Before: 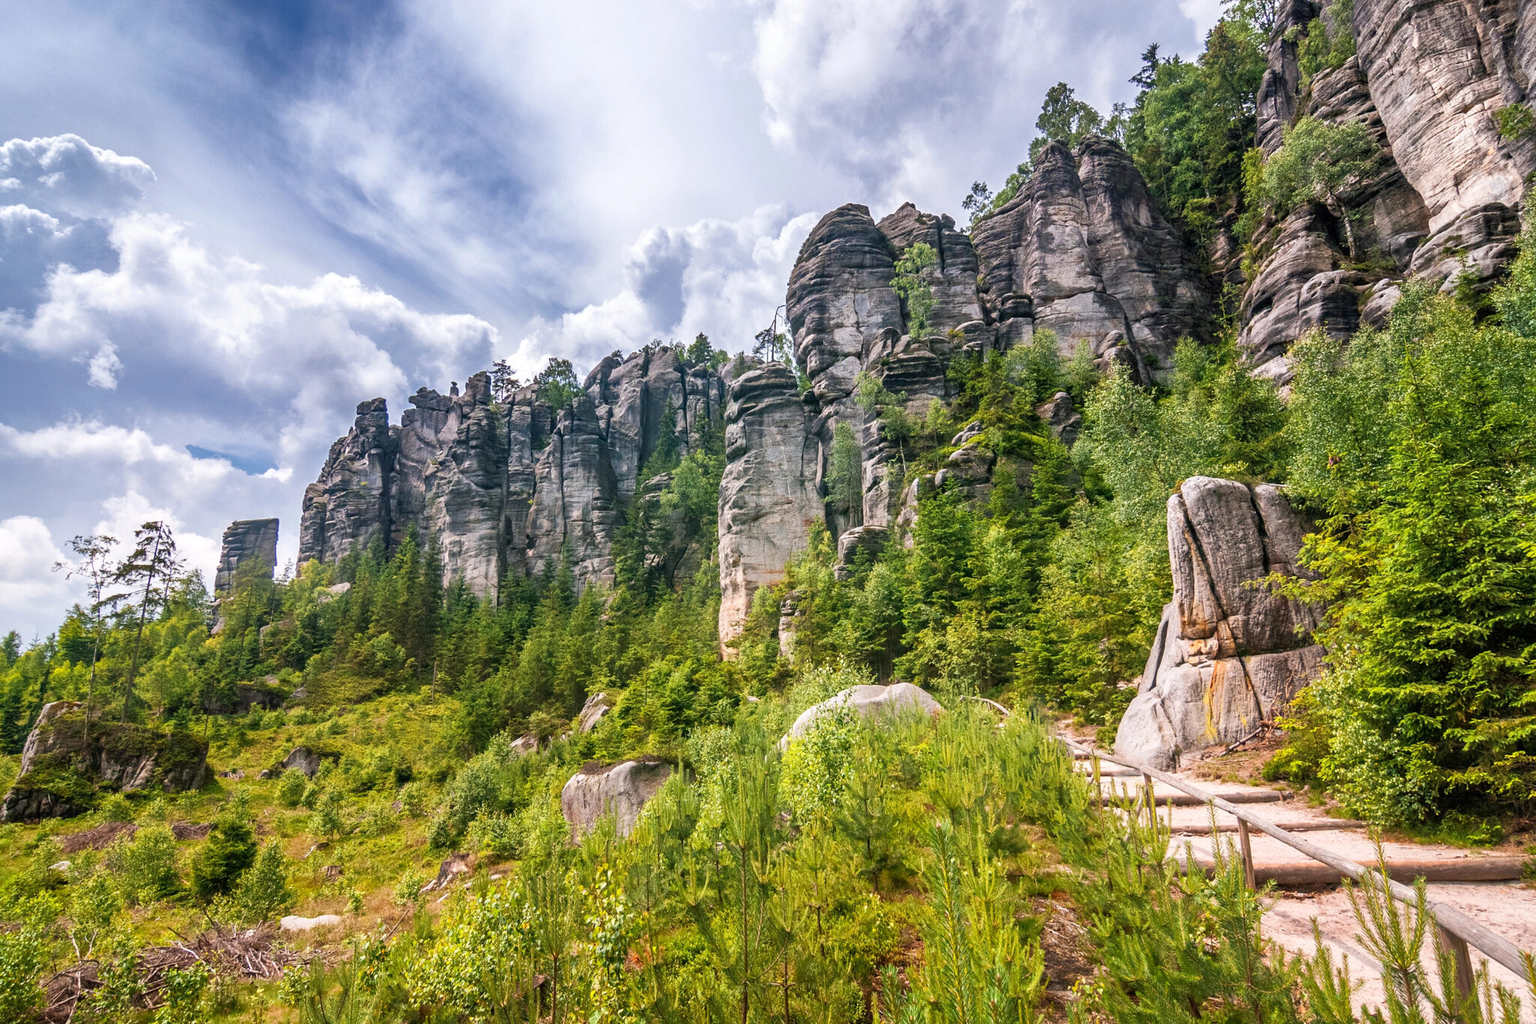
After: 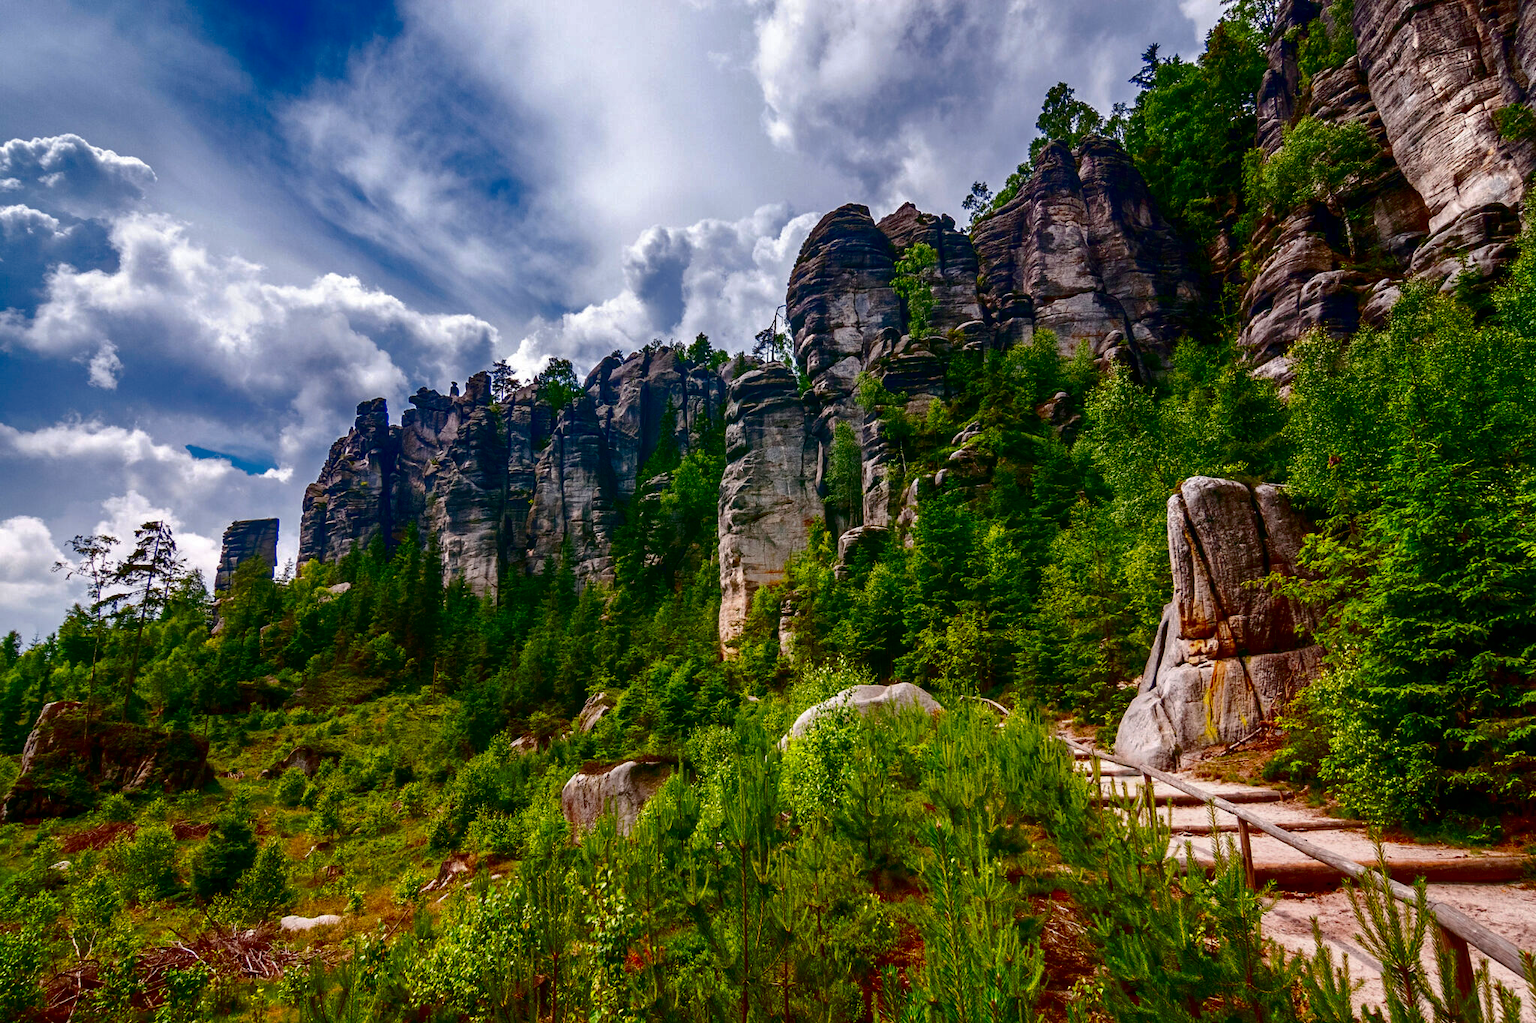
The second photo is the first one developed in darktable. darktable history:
base curve: curves: ch0 [(0, 0) (0.158, 0.273) (0.879, 0.895) (1, 1)], preserve colors none
contrast brightness saturation: brightness -0.983, saturation 0.98
